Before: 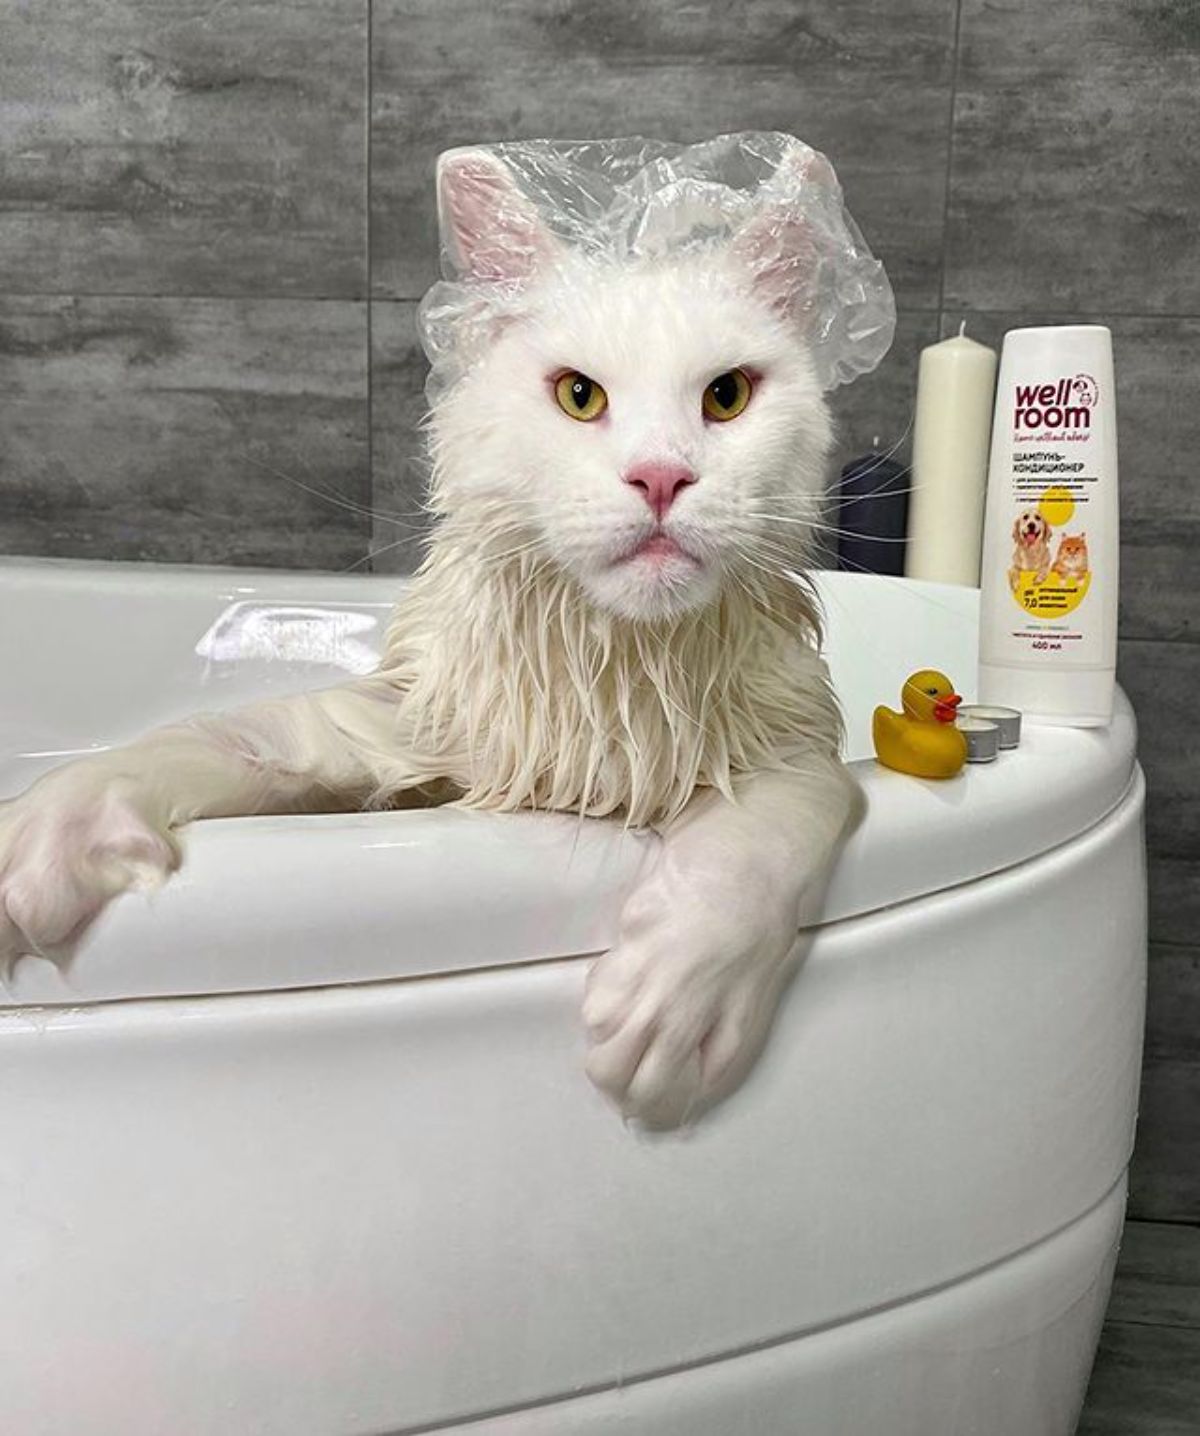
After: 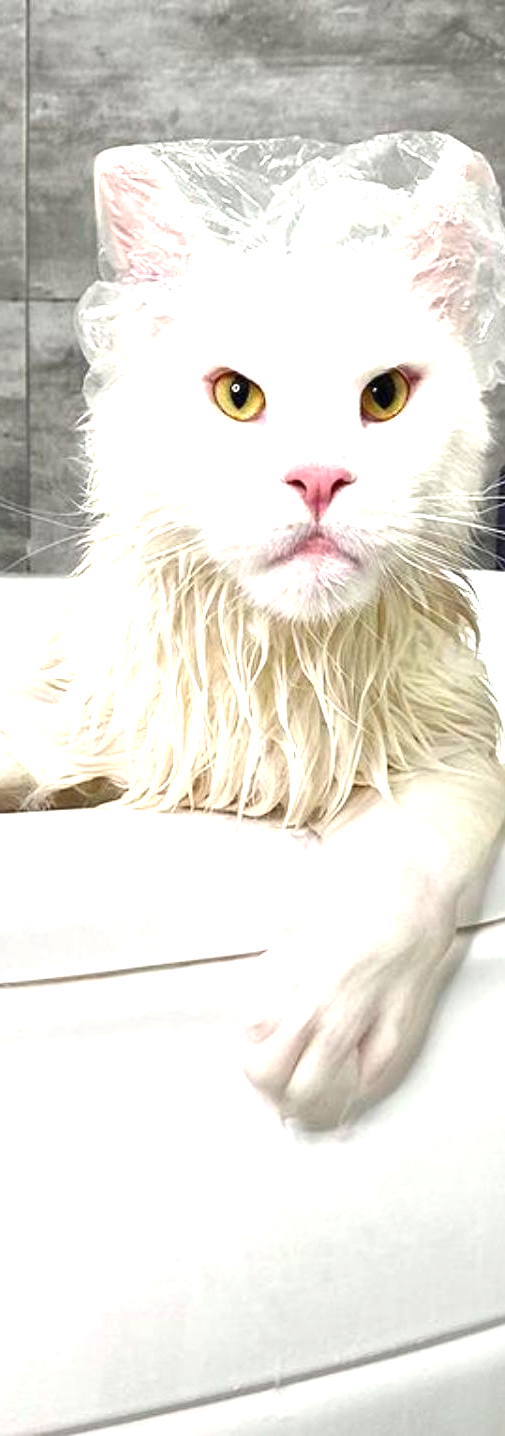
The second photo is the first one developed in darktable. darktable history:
crop: left 28.573%, right 29.284%
exposure: black level correction 0, exposure 1.2 EV, compensate highlight preservation false
